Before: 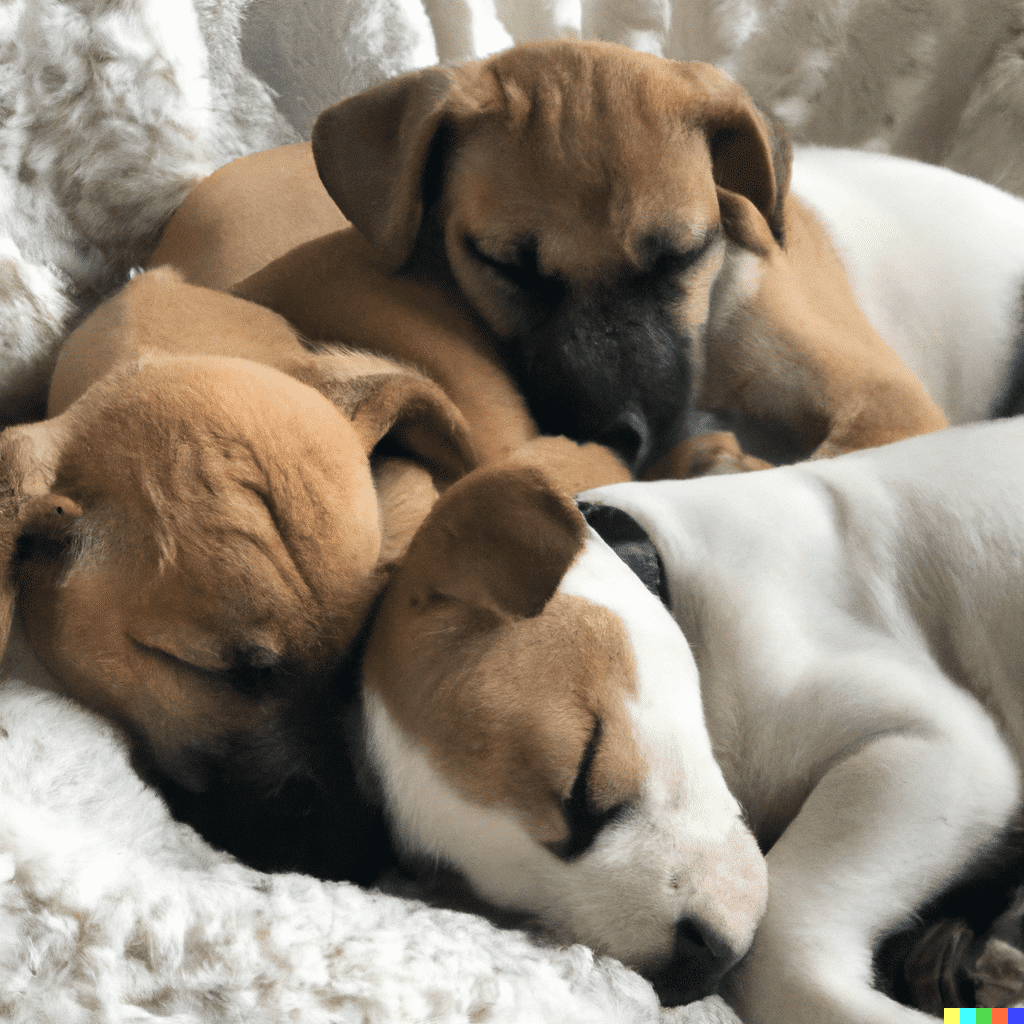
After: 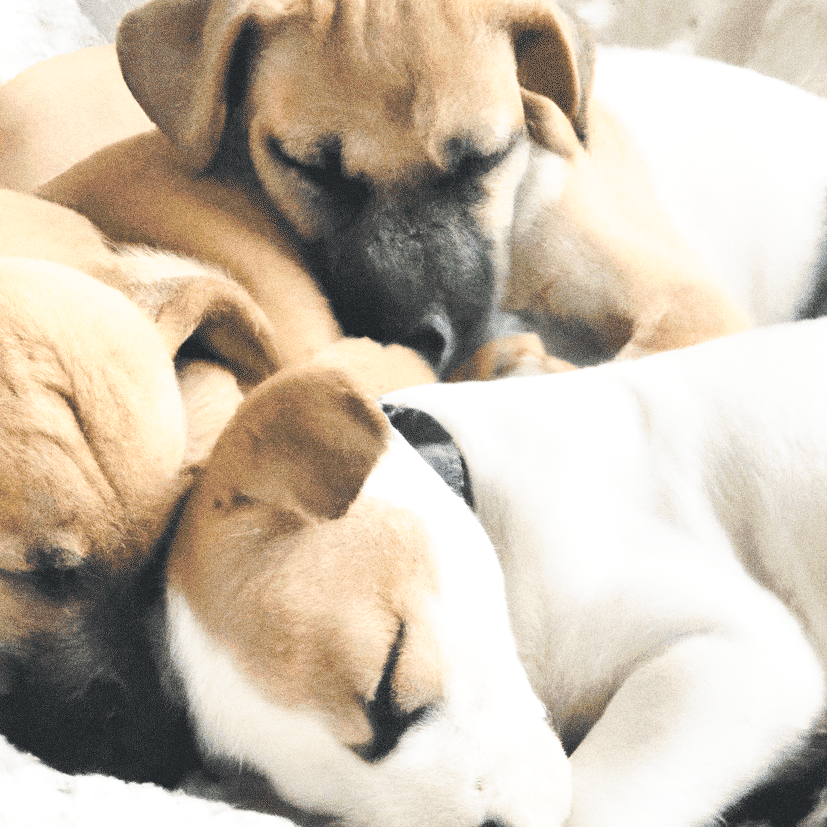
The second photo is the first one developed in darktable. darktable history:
crop: left 19.159%, top 9.58%, bottom 9.58%
contrast brightness saturation: brightness 0.13
grain: coarseness 0.09 ISO, strength 40%
base curve: curves: ch0 [(0, 0) (0.028, 0.03) (0.121, 0.232) (0.46, 0.748) (0.859, 0.968) (1, 1)], preserve colors none
exposure: exposure 0.376 EV, compensate highlight preservation false
tone curve: curves: ch0 [(0, 0) (0.003, 0.013) (0.011, 0.017) (0.025, 0.035) (0.044, 0.093) (0.069, 0.146) (0.1, 0.179) (0.136, 0.243) (0.177, 0.294) (0.224, 0.332) (0.277, 0.412) (0.335, 0.454) (0.399, 0.531) (0.468, 0.611) (0.543, 0.669) (0.623, 0.738) (0.709, 0.823) (0.801, 0.881) (0.898, 0.951) (1, 1)], preserve colors none
